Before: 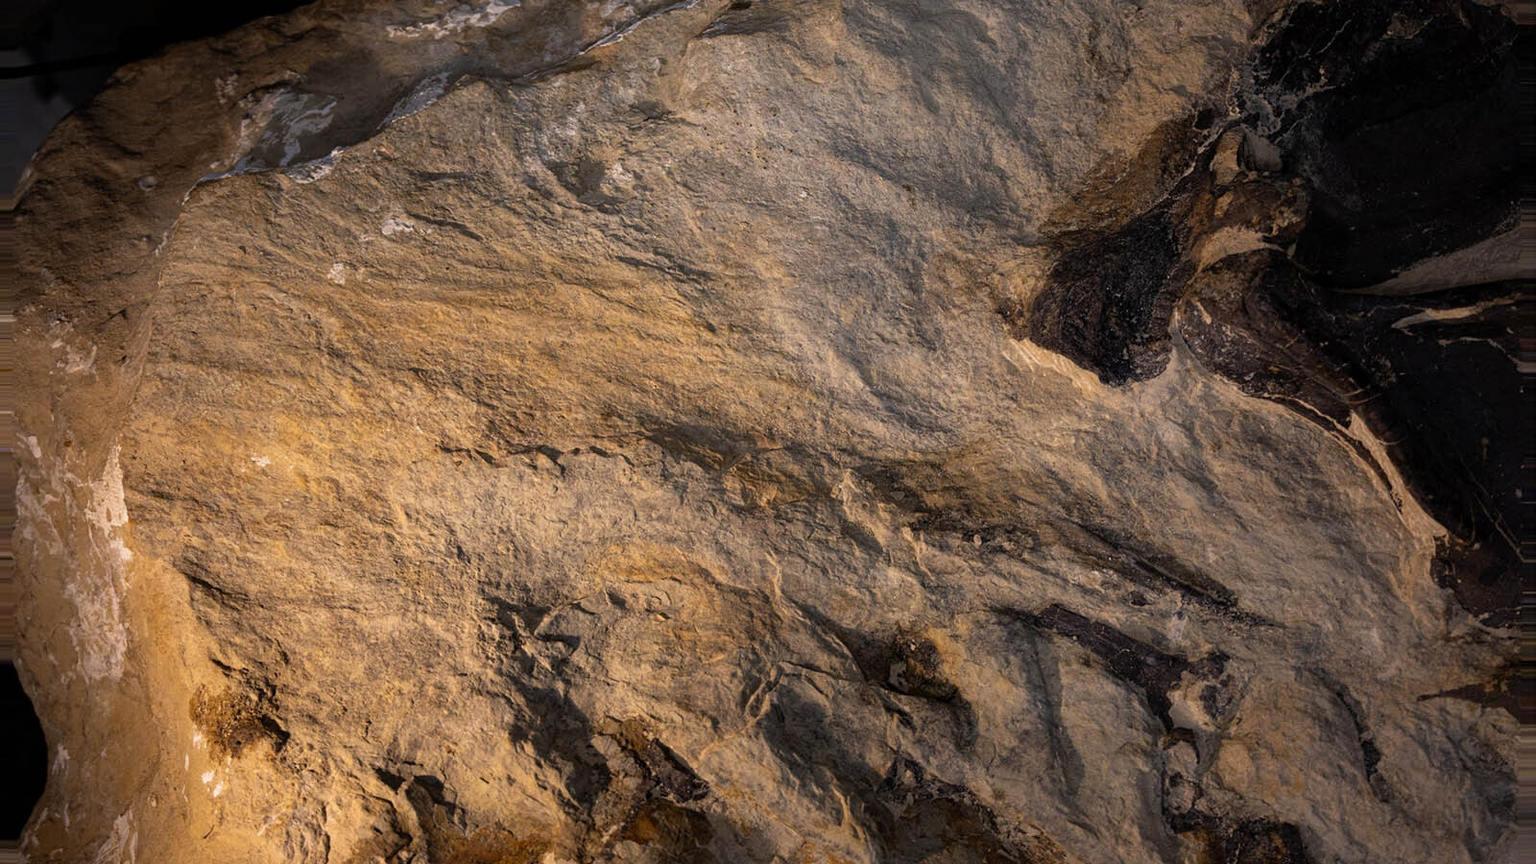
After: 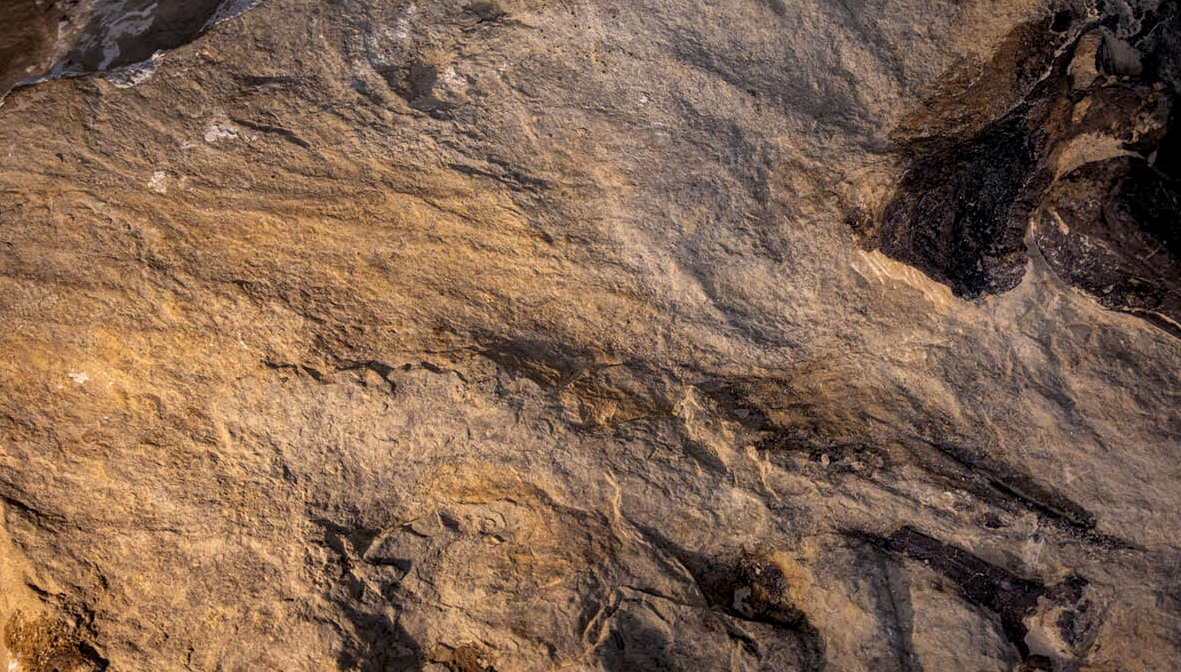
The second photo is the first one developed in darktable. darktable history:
crop and rotate: left 12.077%, top 11.468%, right 14.063%, bottom 13.854%
local contrast: on, module defaults
color balance rgb: shadows lift › chroma 3.162%, shadows lift › hue 278.2°, perceptual saturation grading › global saturation 0.938%
